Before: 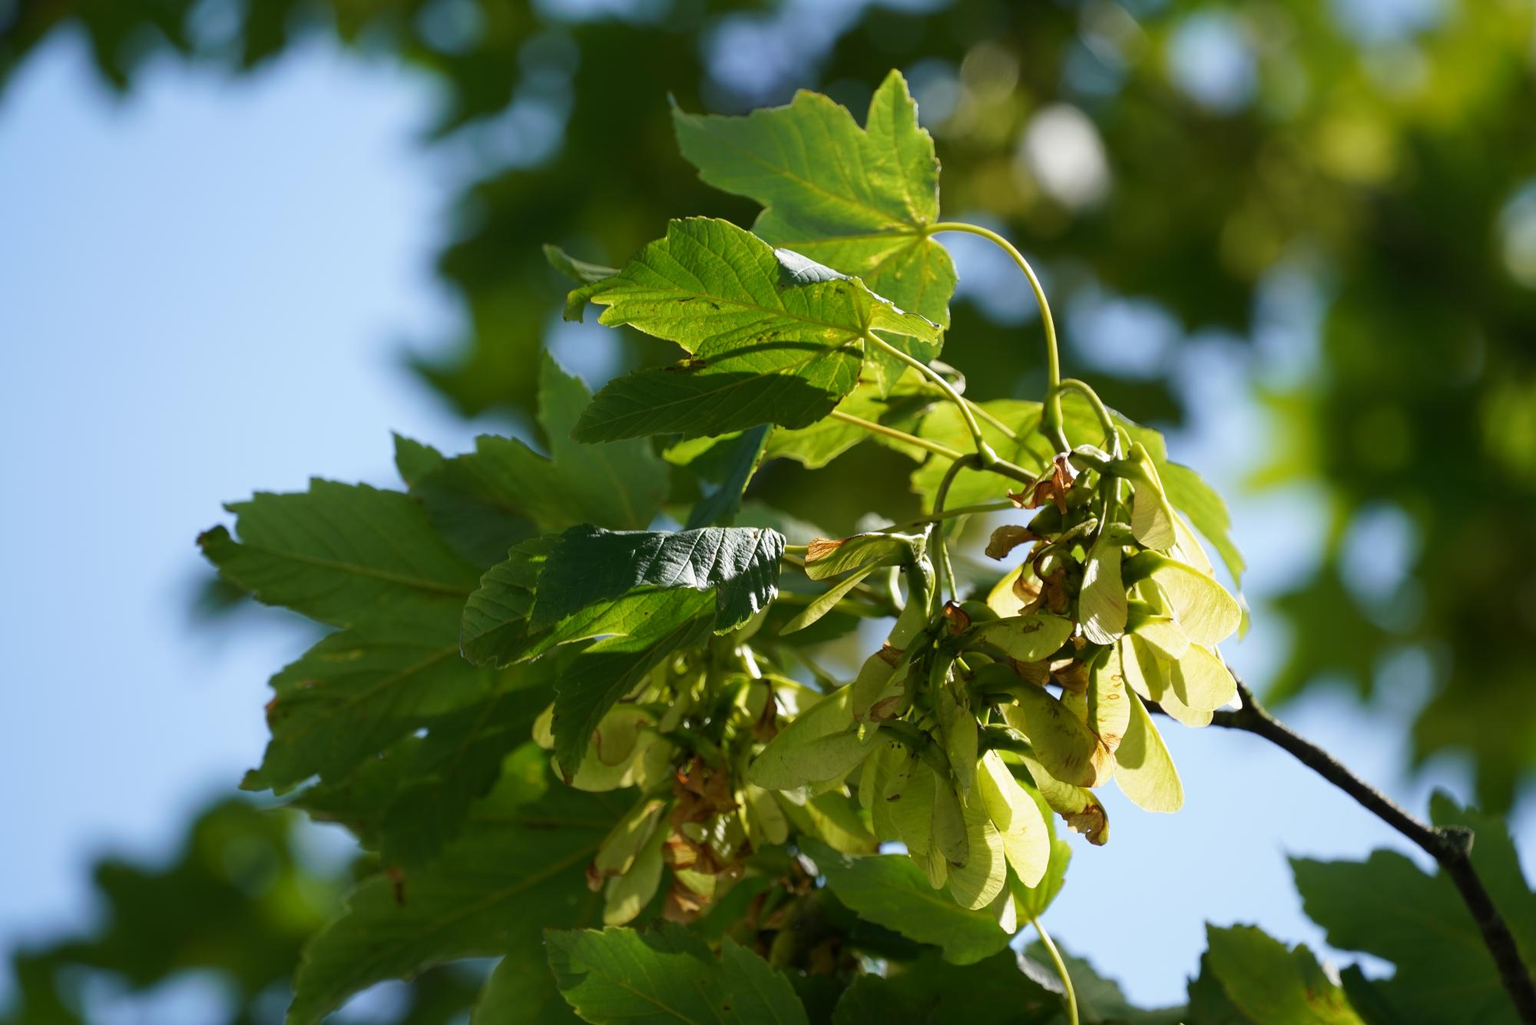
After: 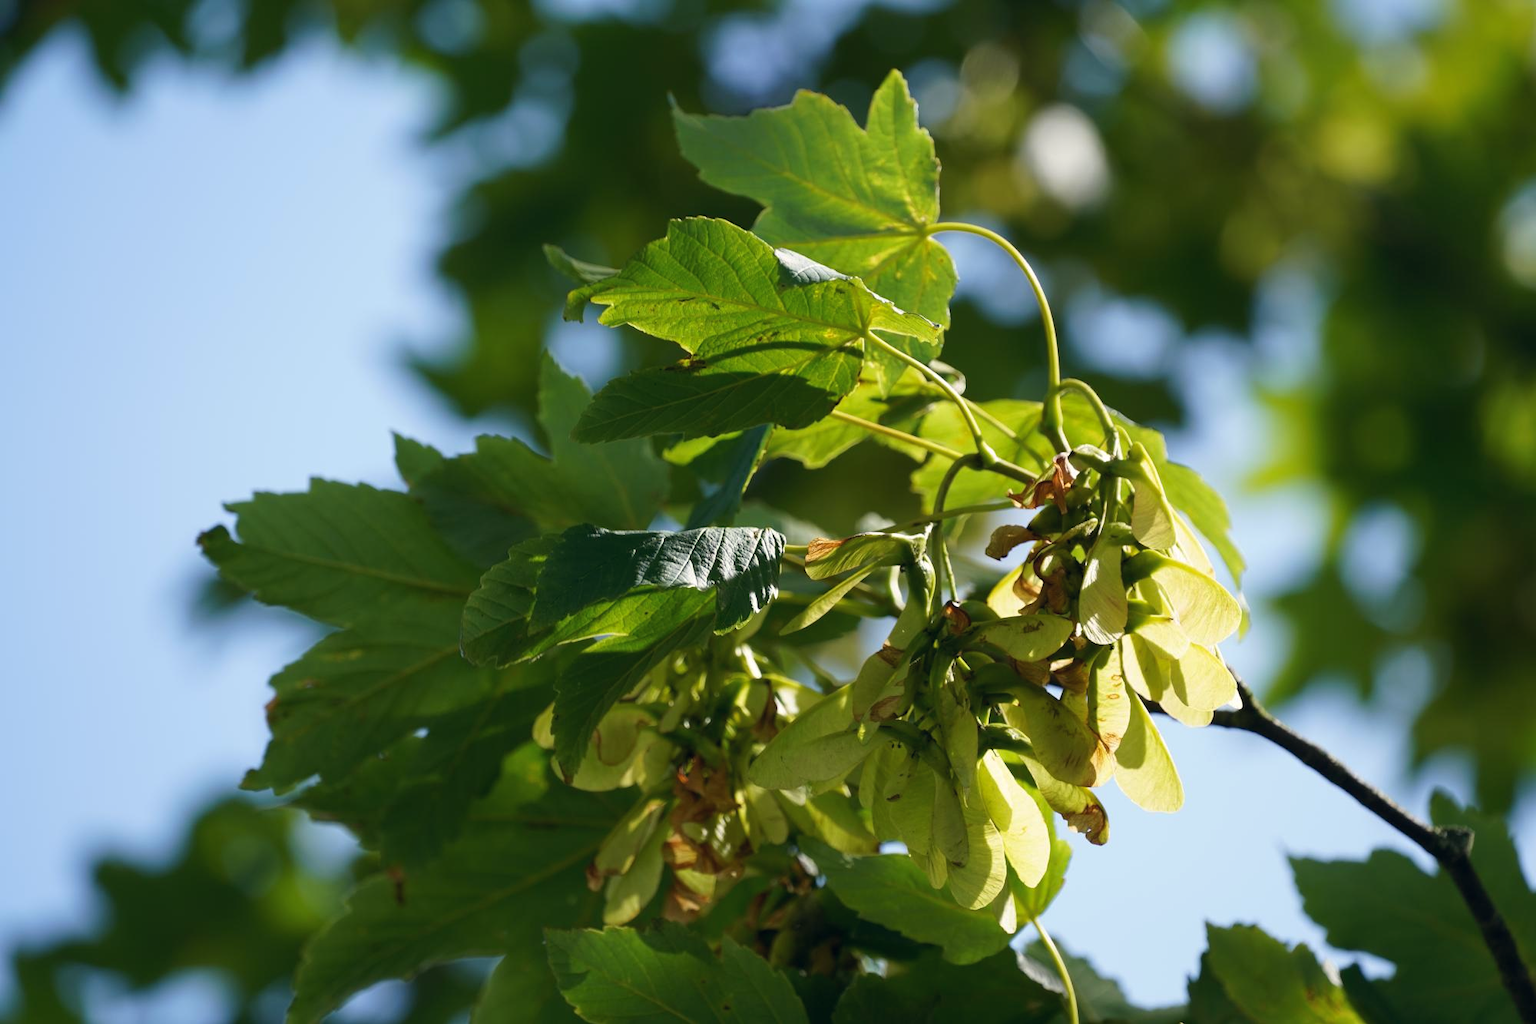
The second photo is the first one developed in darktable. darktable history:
color correction: highlights a* 0.508, highlights b* 2.69, shadows a* -0.914, shadows b* -4.79
